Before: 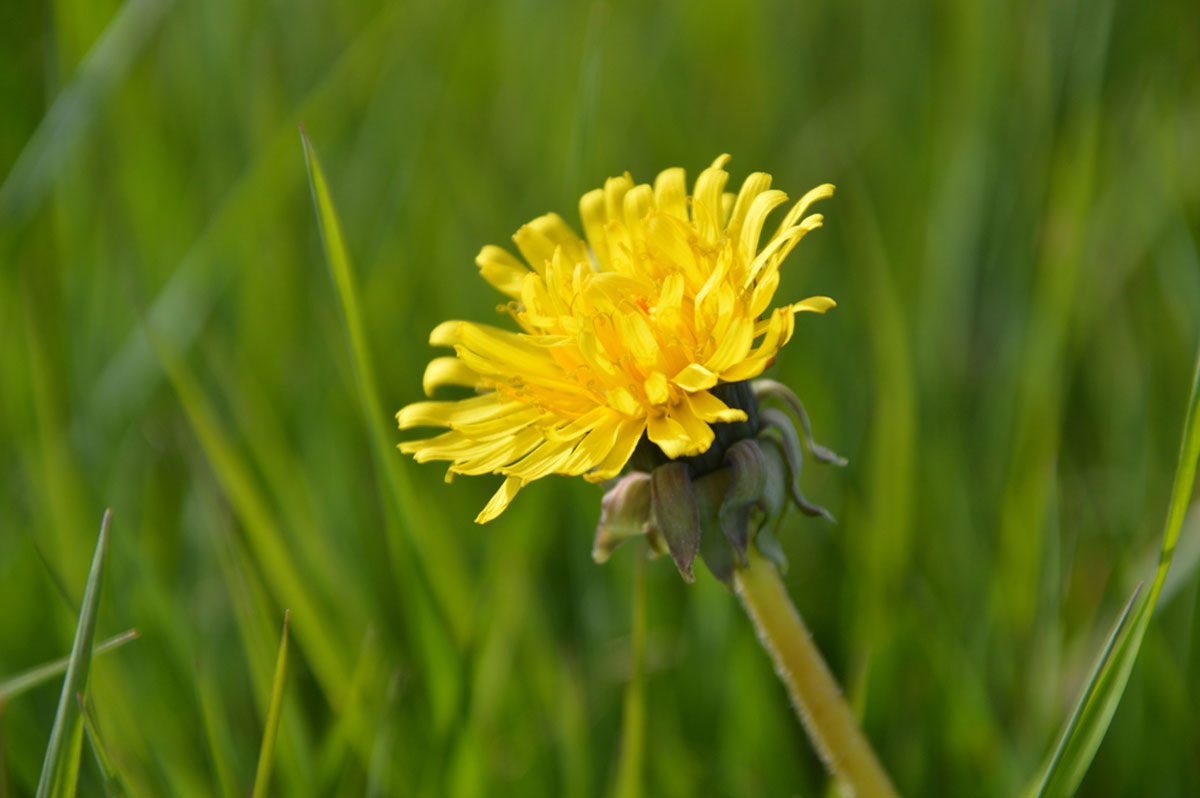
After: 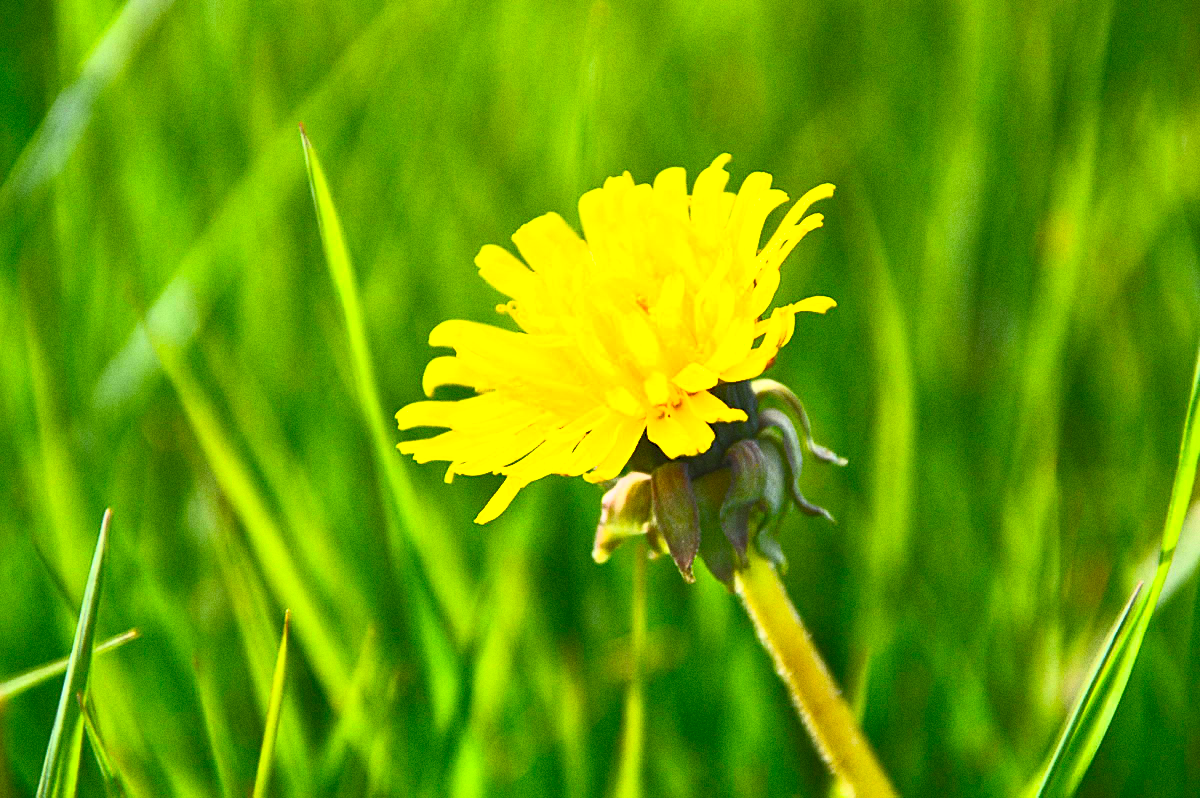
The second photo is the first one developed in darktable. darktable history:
grain: coarseness 0.09 ISO
contrast brightness saturation: contrast 1, brightness 1, saturation 1
levels: levels [0, 0.498, 0.996]
sharpen: on, module defaults
